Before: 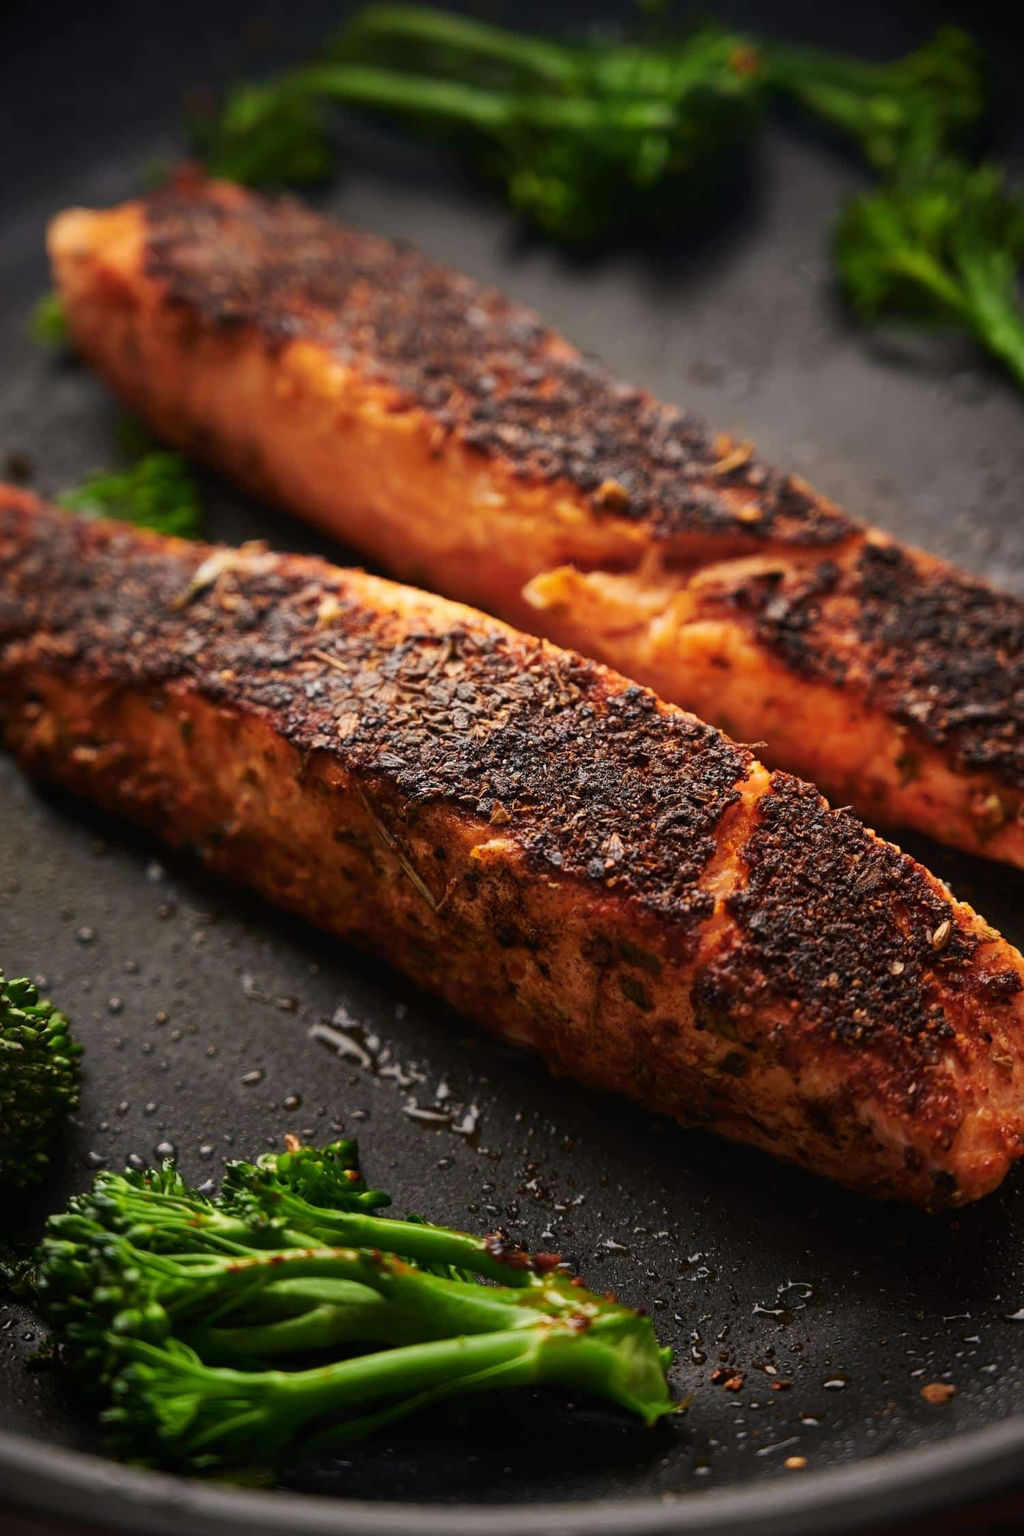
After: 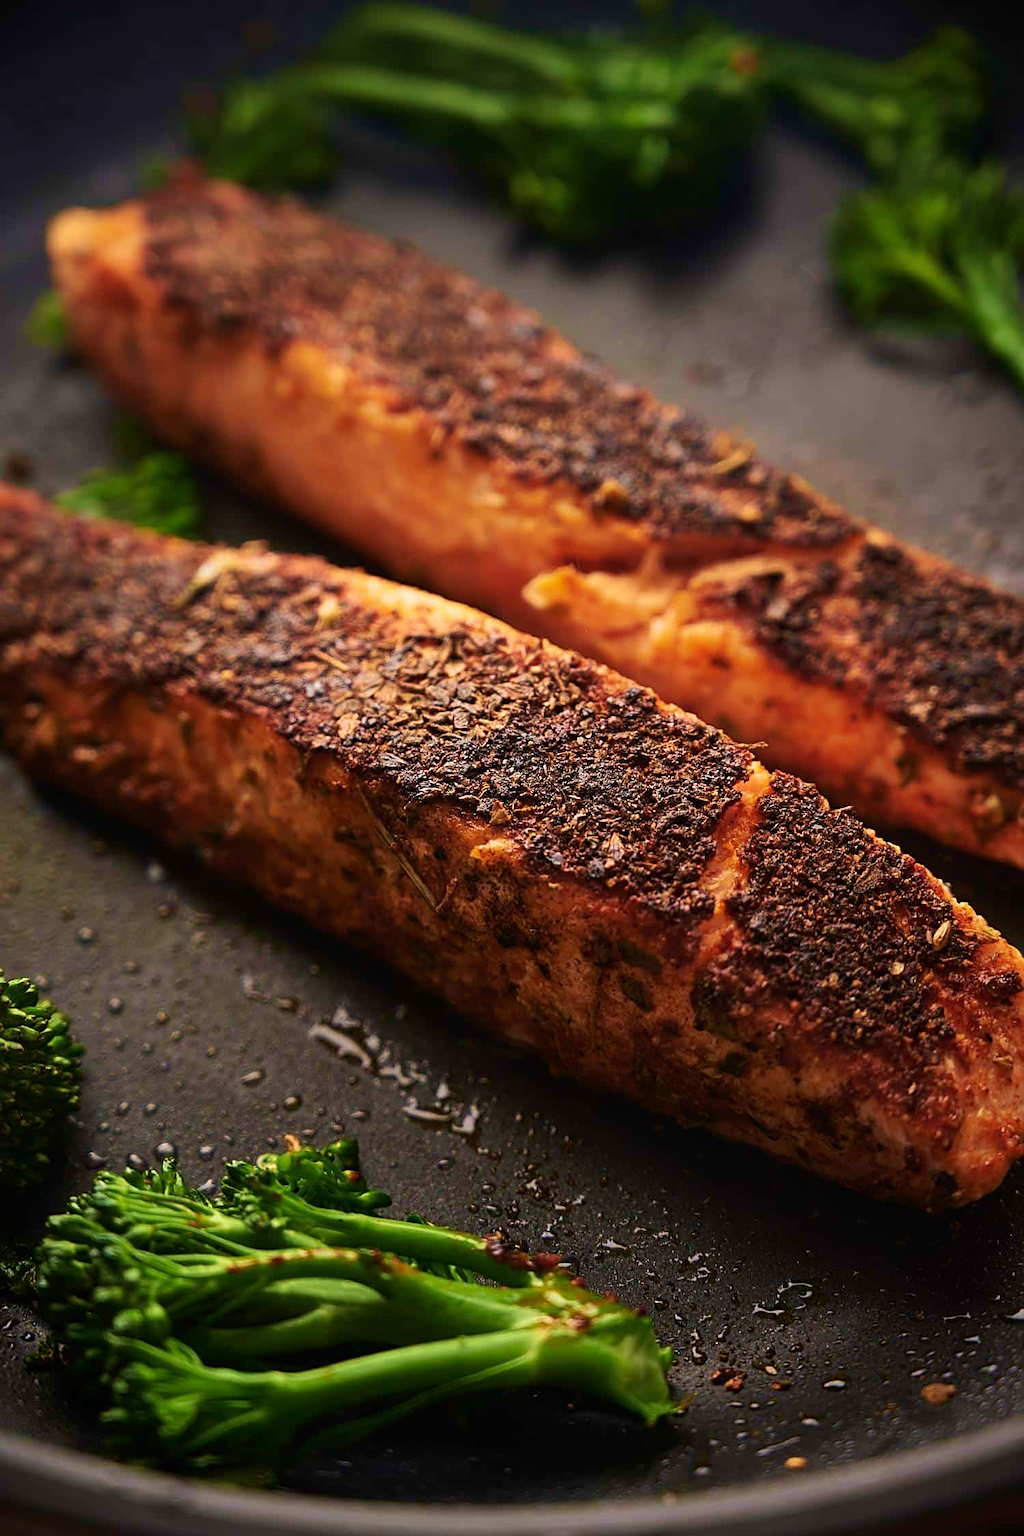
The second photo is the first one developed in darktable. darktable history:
velvia: strength 74.68%
sharpen: on, module defaults
